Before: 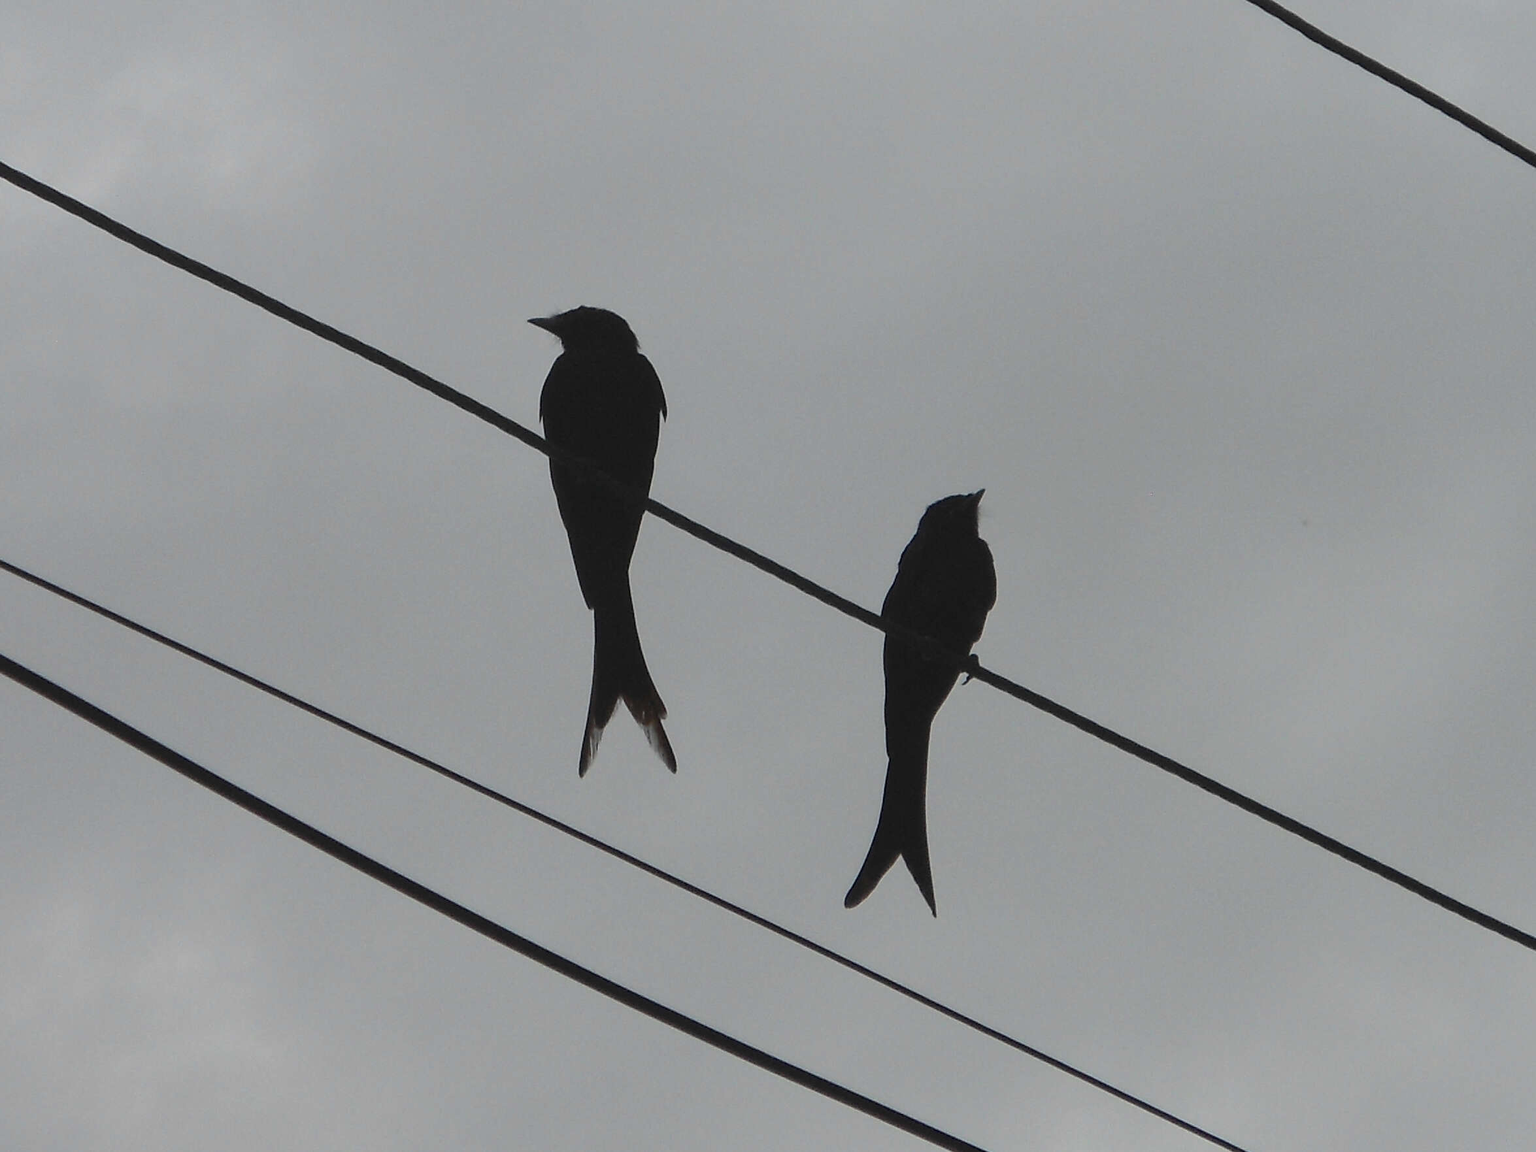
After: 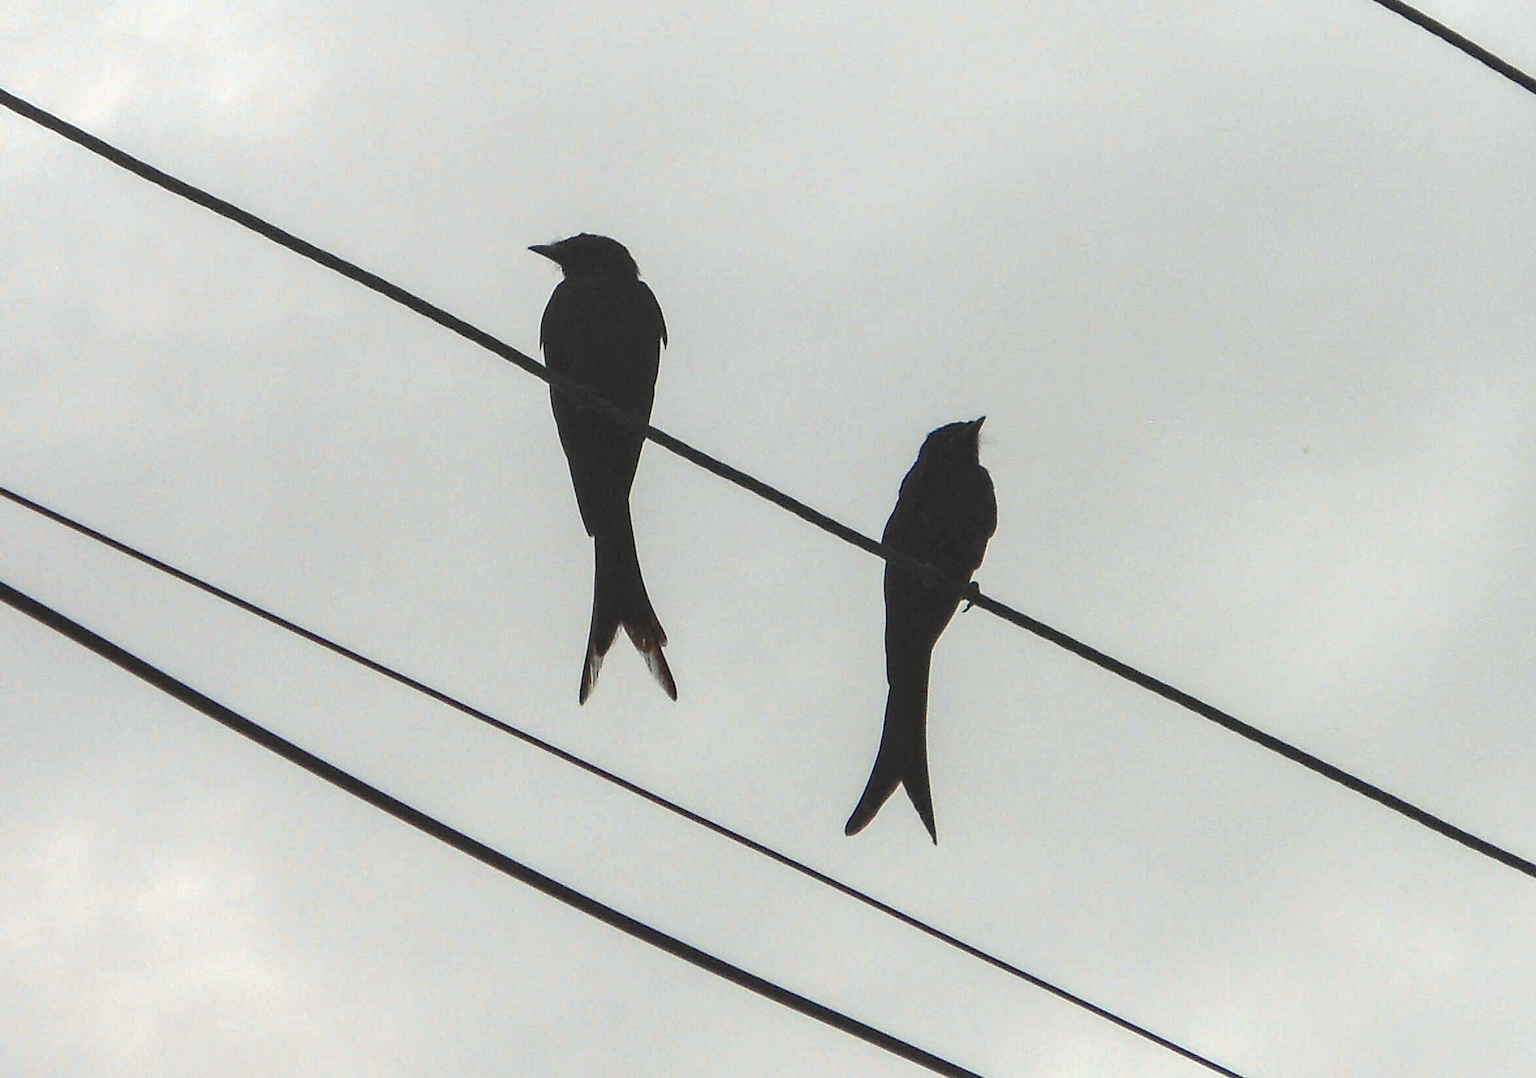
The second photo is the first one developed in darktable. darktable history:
color zones: curves: ch1 [(0, 0.006) (0.094, 0.285) (0.171, 0.001) (0.429, 0.001) (0.571, 0.003) (0.714, 0.004) (0.857, 0.004) (1, 0.006)], mix -137.06%
crop and rotate: top 6.454%
color correction: highlights b* 2.99
local contrast: detail 130%
exposure: exposure 1 EV, compensate exposure bias true, compensate highlight preservation false
